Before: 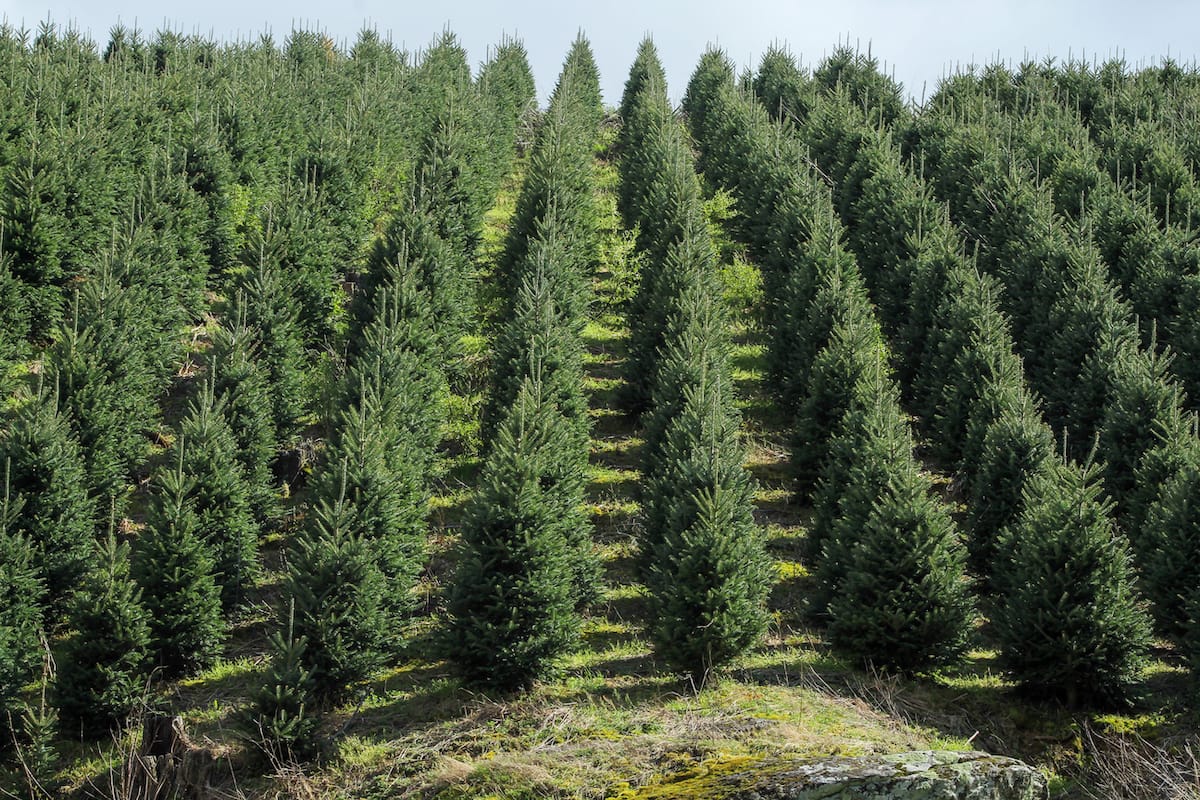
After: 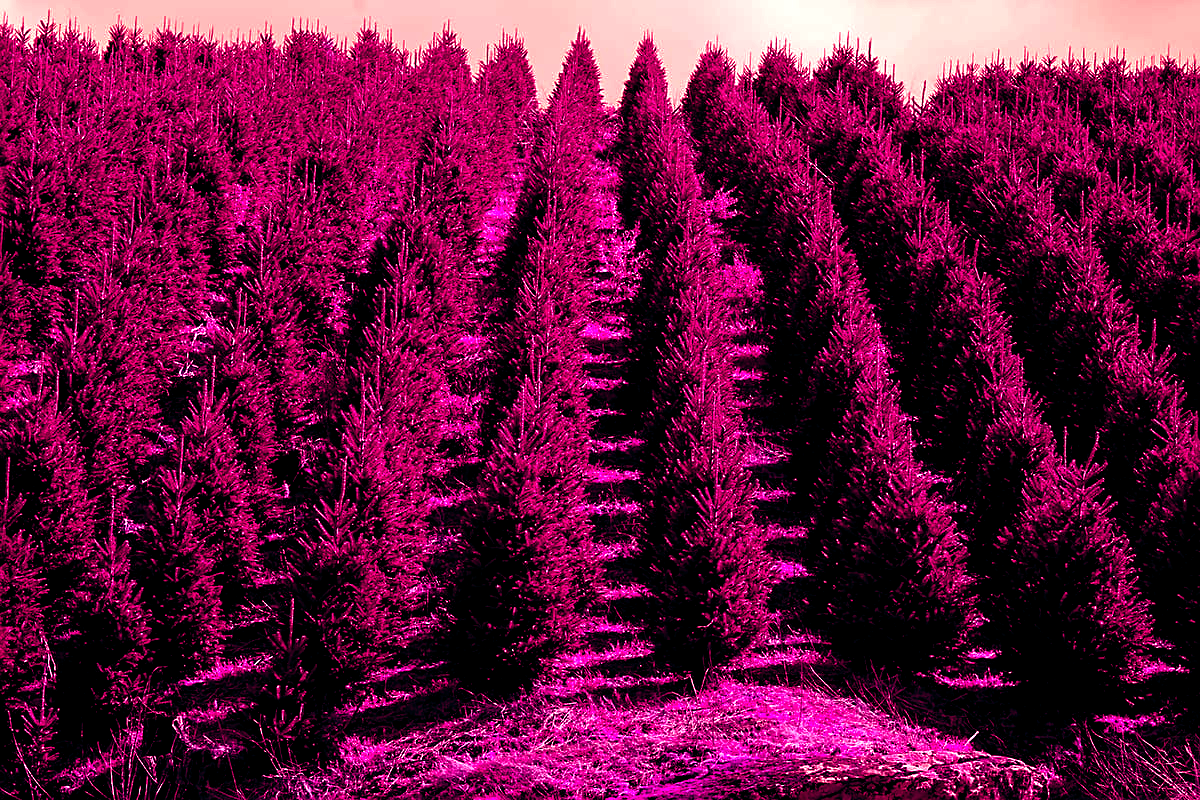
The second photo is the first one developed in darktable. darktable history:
color balance rgb: shadows lift › luminance -18.76%, shadows lift › chroma 35.44%, power › luminance -3.76%, power › hue 142.17°, highlights gain › chroma 7.5%, highlights gain › hue 184.75°, global offset › luminance -0.52%, global offset › chroma 0.91%, global offset › hue 173.36°, shadows fall-off 300%, white fulcrum 2 EV, highlights fall-off 300%, linear chroma grading › shadows 17.19%, linear chroma grading › highlights 61.12%, linear chroma grading › global chroma 50%, hue shift -150.52°, perceptual brilliance grading › global brilliance 12%, mask middle-gray fulcrum 100%, contrast gray fulcrum 38.43%, contrast 35.15%, saturation formula JzAzBz (2021)
sharpen: on, module defaults
